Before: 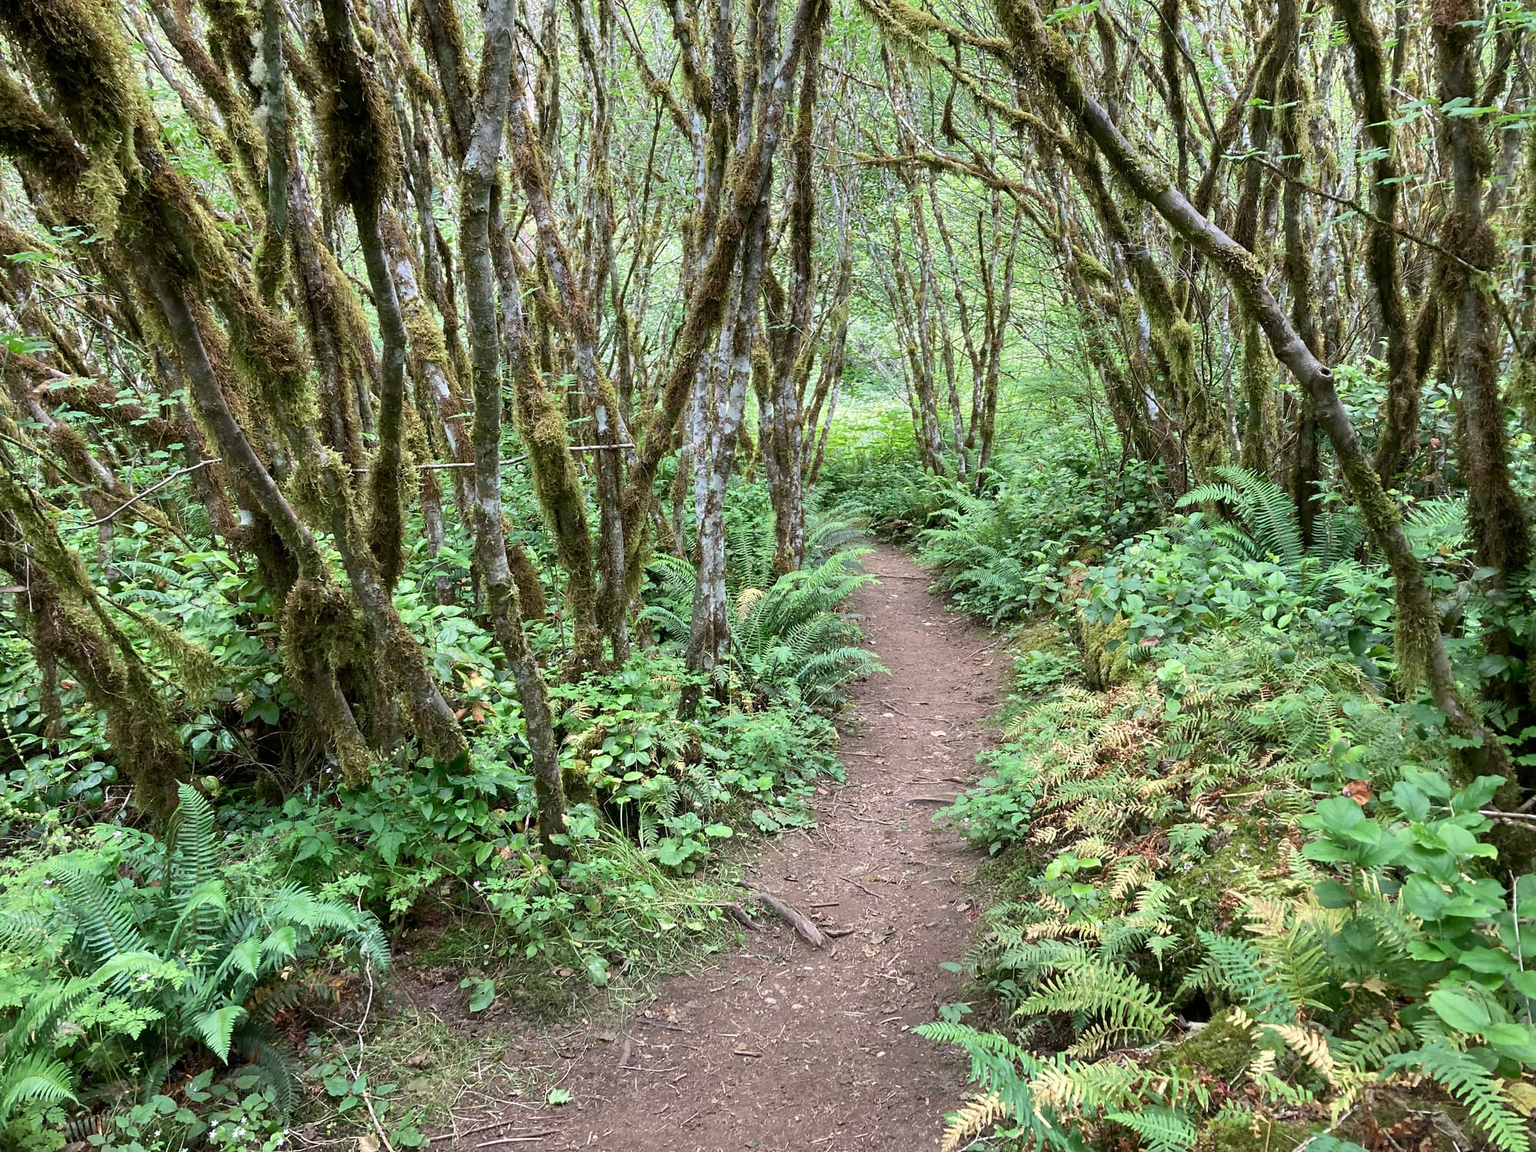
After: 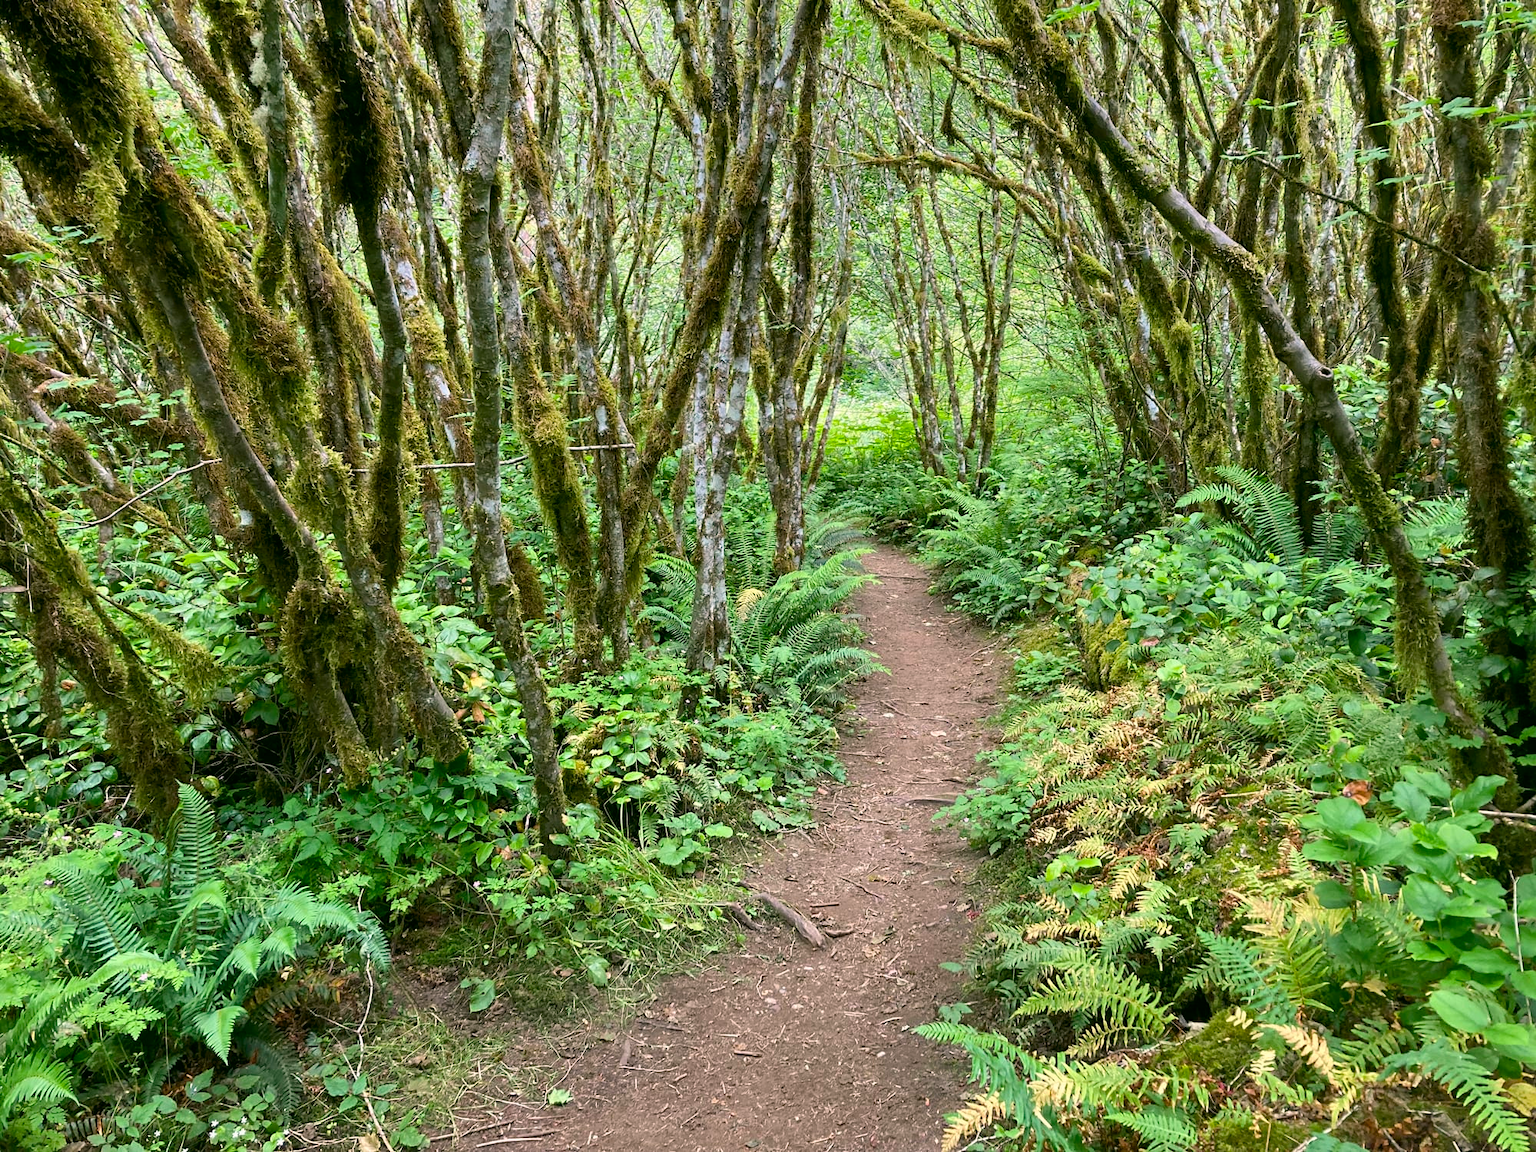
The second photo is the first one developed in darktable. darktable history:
color correction: highlights a* 4.02, highlights b* 4.98, shadows a* -7.55, shadows b* 4.98
color balance rgb: perceptual saturation grading › global saturation 30%
